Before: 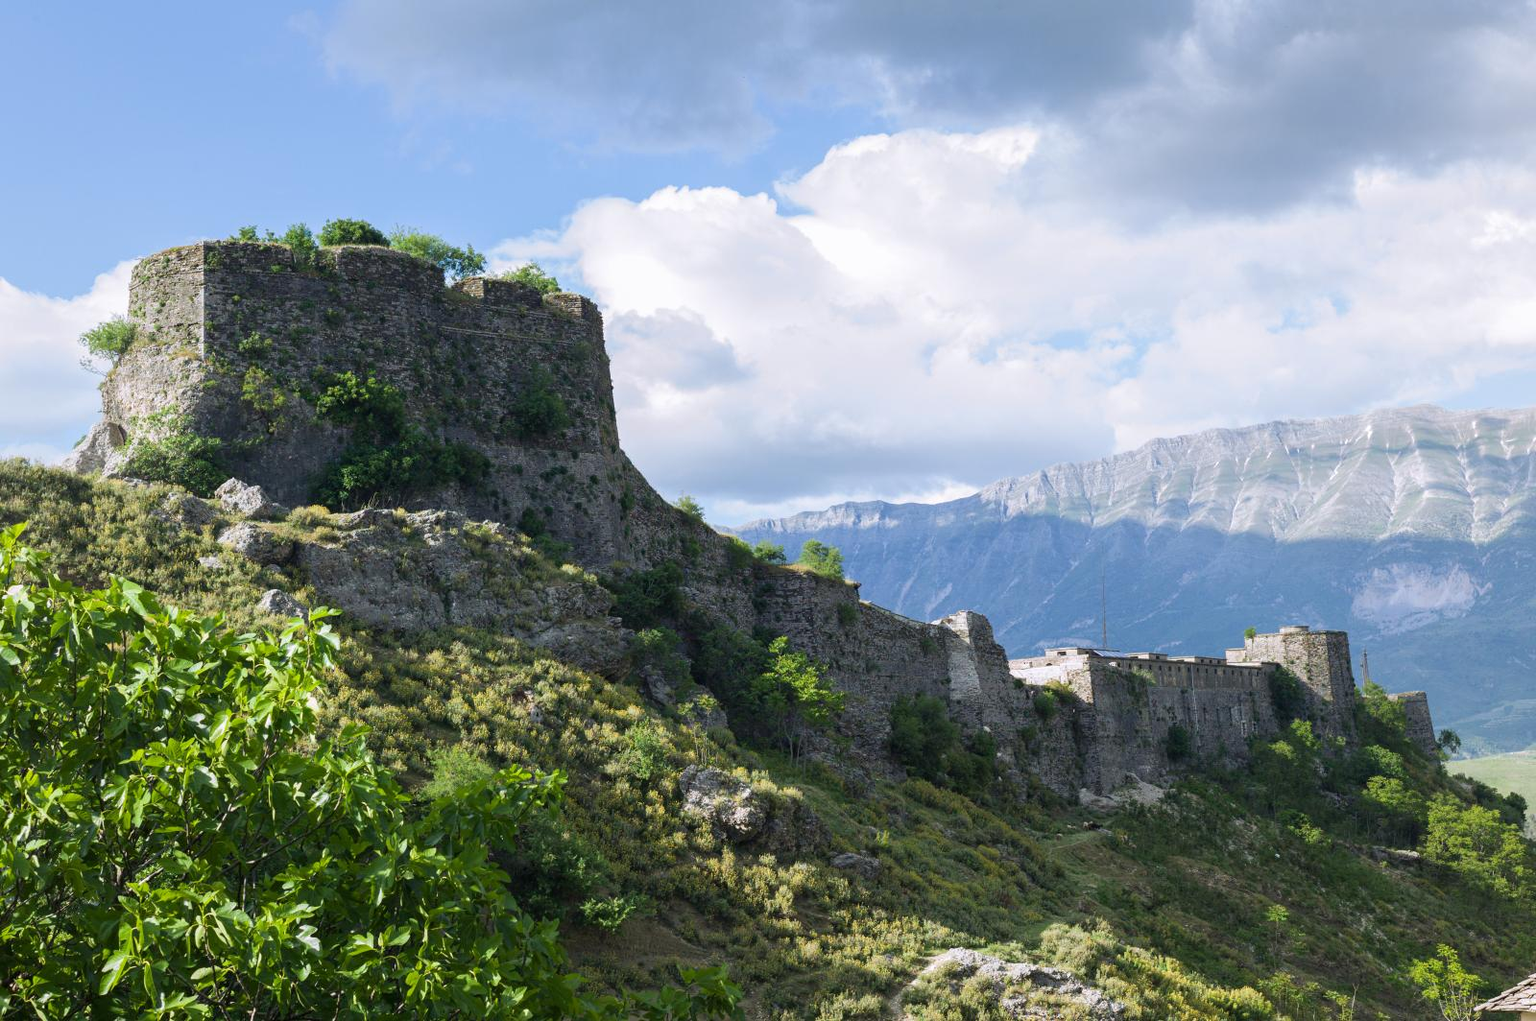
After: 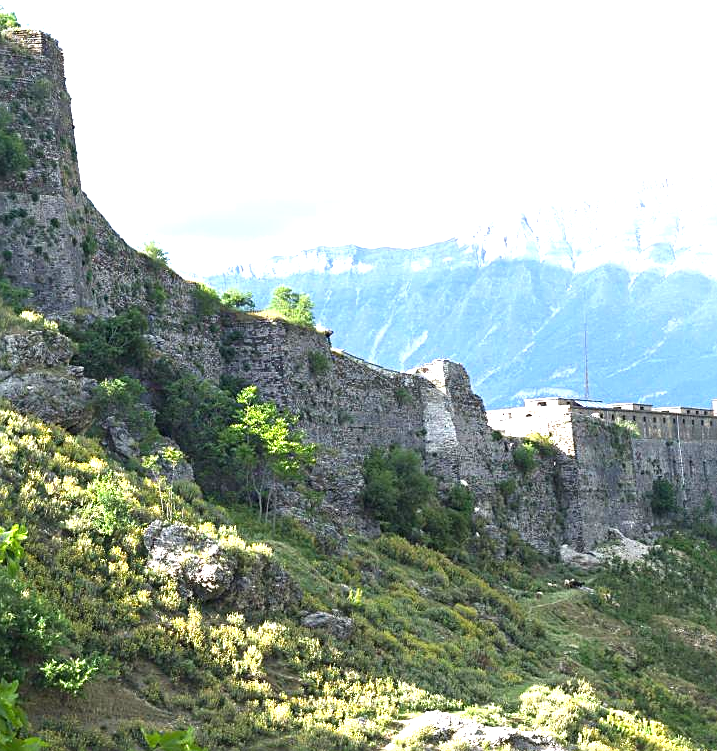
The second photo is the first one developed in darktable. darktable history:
exposure: black level correction 0, exposure 1.438 EV, compensate exposure bias true, compensate highlight preservation false
crop: left 35.277%, top 26.062%, right 19.895%, bottom 3.347%
sharpen: on, module defaults
